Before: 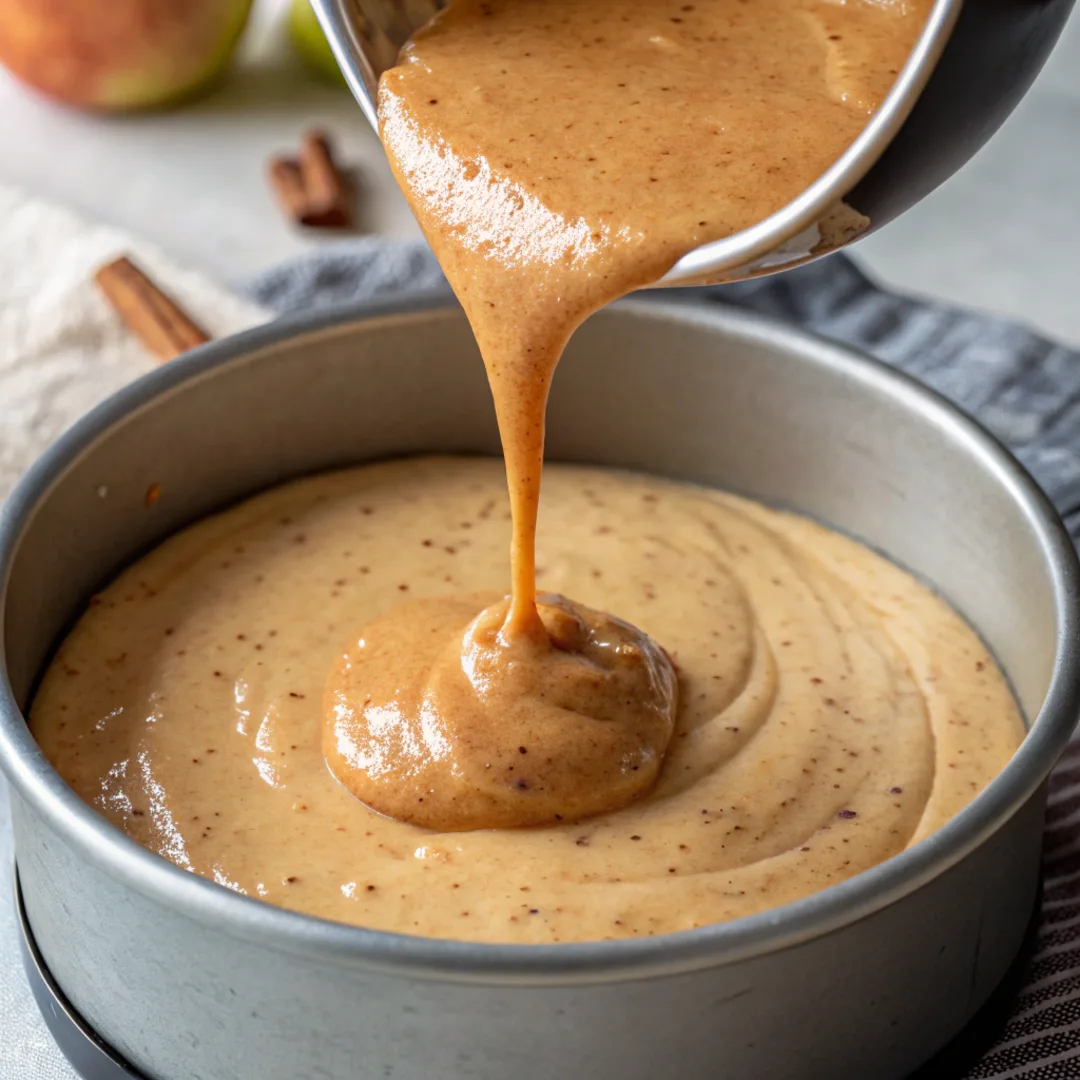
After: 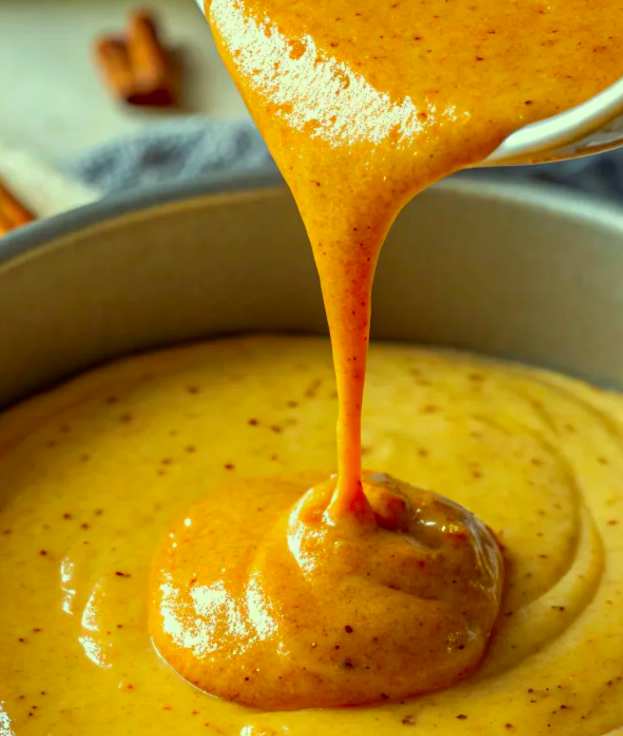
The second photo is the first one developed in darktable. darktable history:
color correction: highlights a* -10.77, highlights b* 9.8, saturation 1.72
crop: left 16.202%, top 11.208%, right 26.045%, bottom 20.557%
